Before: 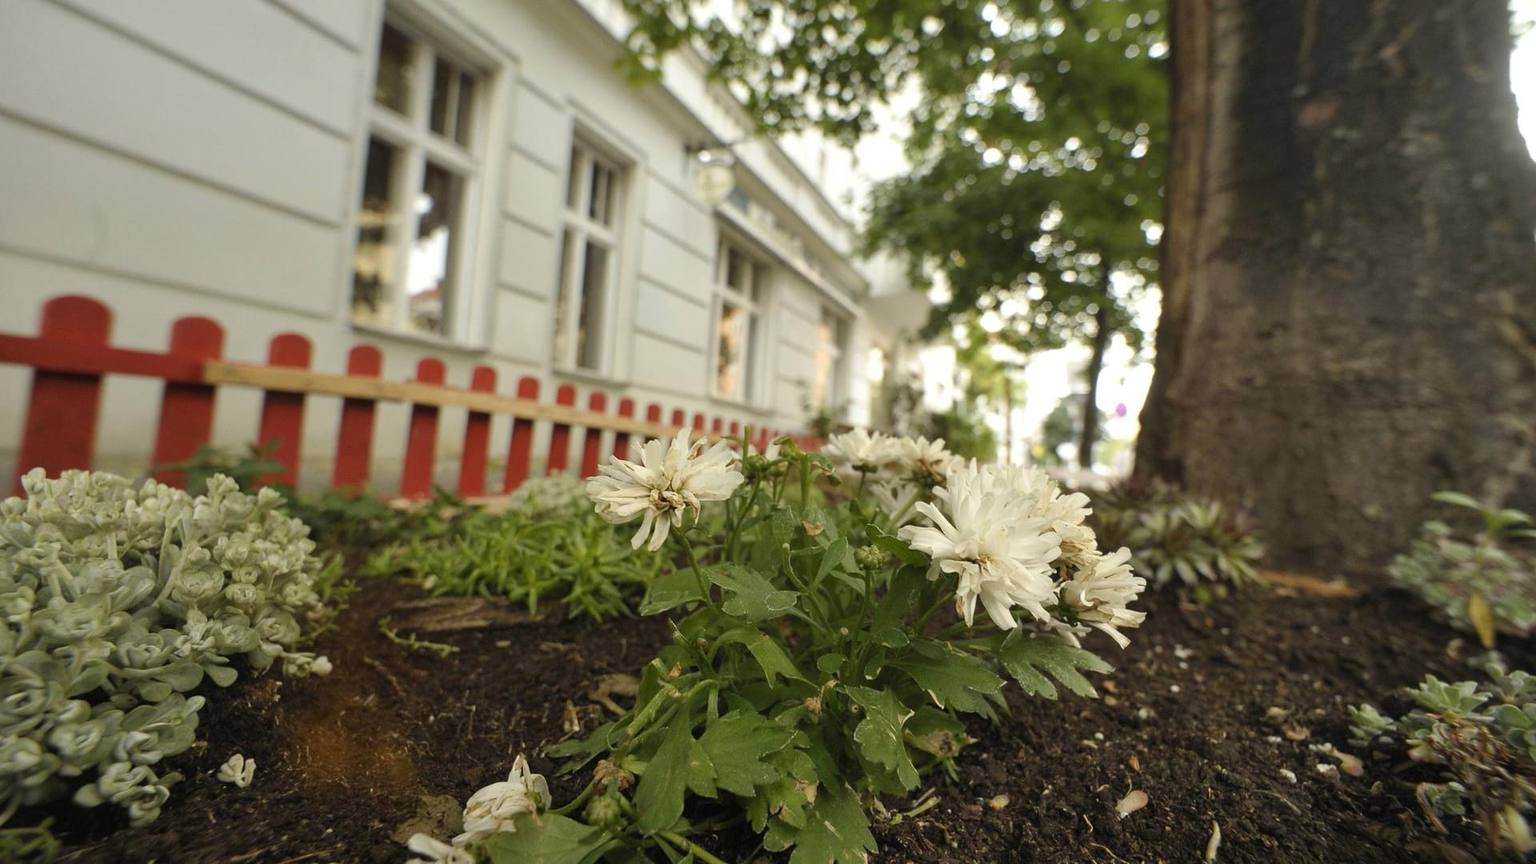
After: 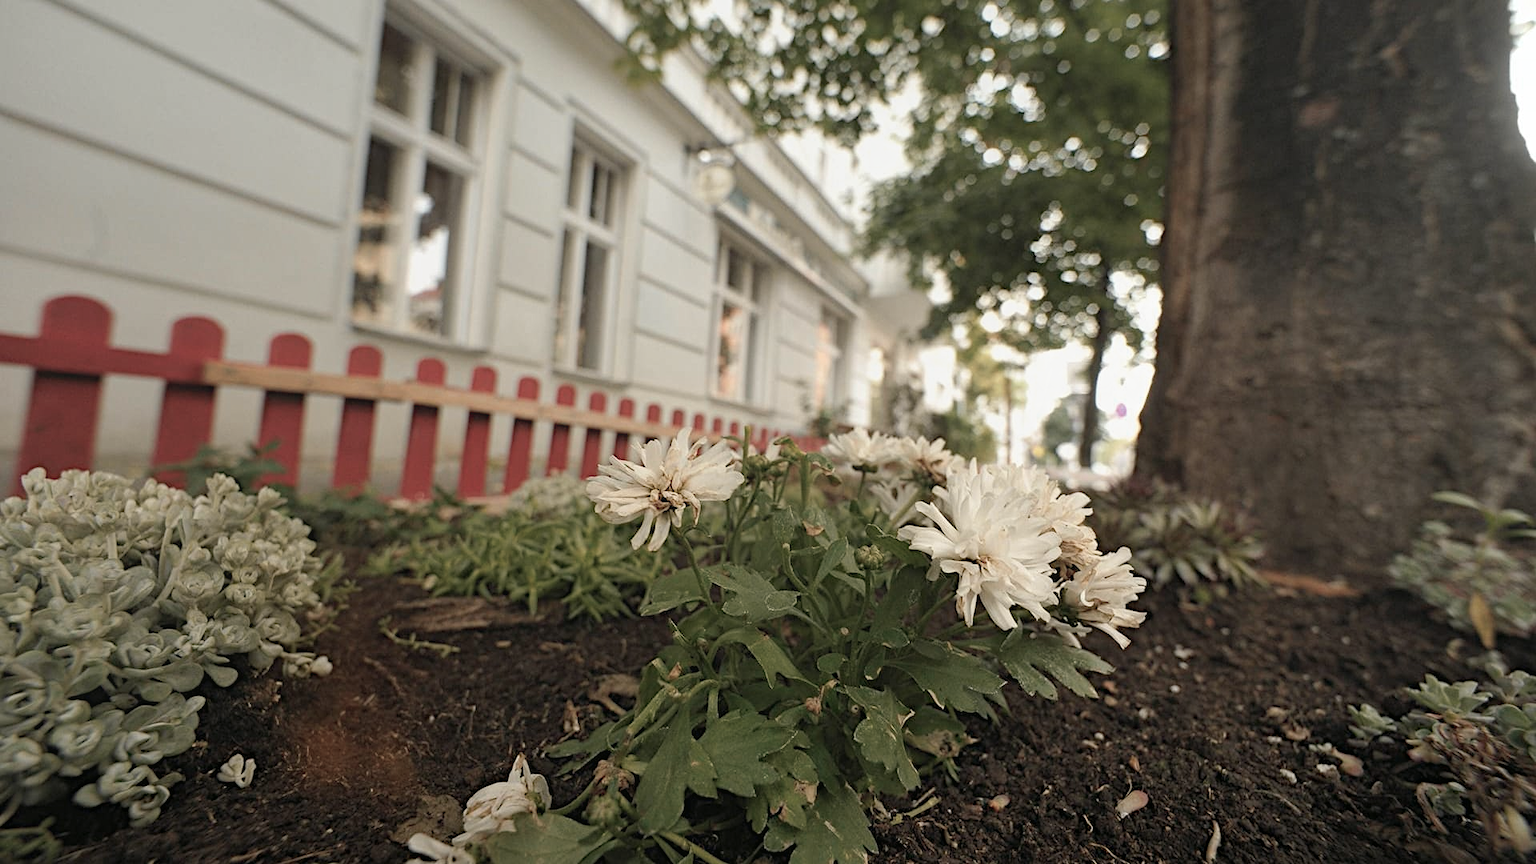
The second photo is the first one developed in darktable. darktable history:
contrast equalizer "texture": octaves 7, y [[0.6 ×6], [0.55 ×6], [0 ×6], [0 ×6], [0 ×6]], mix -0.36
color look up table "pastel": target L [51.39, 65.71, 52.93, 40.14, 55.11, 70.72, 67.66, 40.02, 51.12, 30.33, 72.53, 73.94, 25.78, 46.2, 44.1, 83.73, 53.94, 48.04, 96.54, 81.26, 66.77, 50.87, 35.66, 20.46, 0 ×25], target a [8.254, 18.13, -1.88, -13.1, 8.84, -33.4, 40.12, 10.41, 46.34, 22.98, -20.18, 19.36, 12.82, -37.32, 48.96, -20.04, 51.91, -25.1, -0.43, -0.64, -0.73, -0.15, -0.42, -0.08, 0 ×25], target b [8.63, 17.81, -21.93, 18.91, -25.4, -0.2, 63.51, -45.96, 15.61, -21.59, 58.6, 67.86, -45.49, 23.34, 25.19, 59.3, -15.13, -25.1, 1.19, -0.34, -0.5, -0.27, -1.23, -0.97, 0 ×25], num patches 24
diffuse or sharpen "_builtin_sharpen demosaicing | AA filter": edge sensitivity 1, 1st order anisotropy 100%, 2nd order anisotropy 100%, 3rd order anisotropy 100%, 4th order anisotropy 100%, 1st order speed -25%, 2nd order speed -25%, 3rd order speed -25%, 4th order speed -25%
color balance rgb "pastel": shadows lift › chroma 1%, shadows lift › hue 335°, power › hue 335°, highlights gain › chroma 2%, highlights gain › hue 164.32°, global offset › luminance 0.2%, perceptual saturation grading › global saturation 50%, global vibrance 30%
rgb primaries "pastel": tint hue -1.04°, red hue -0.035, red purity 0.85, green hue 0.087, green purity 0.9, blue hue -0.122, blue purity 0.95
